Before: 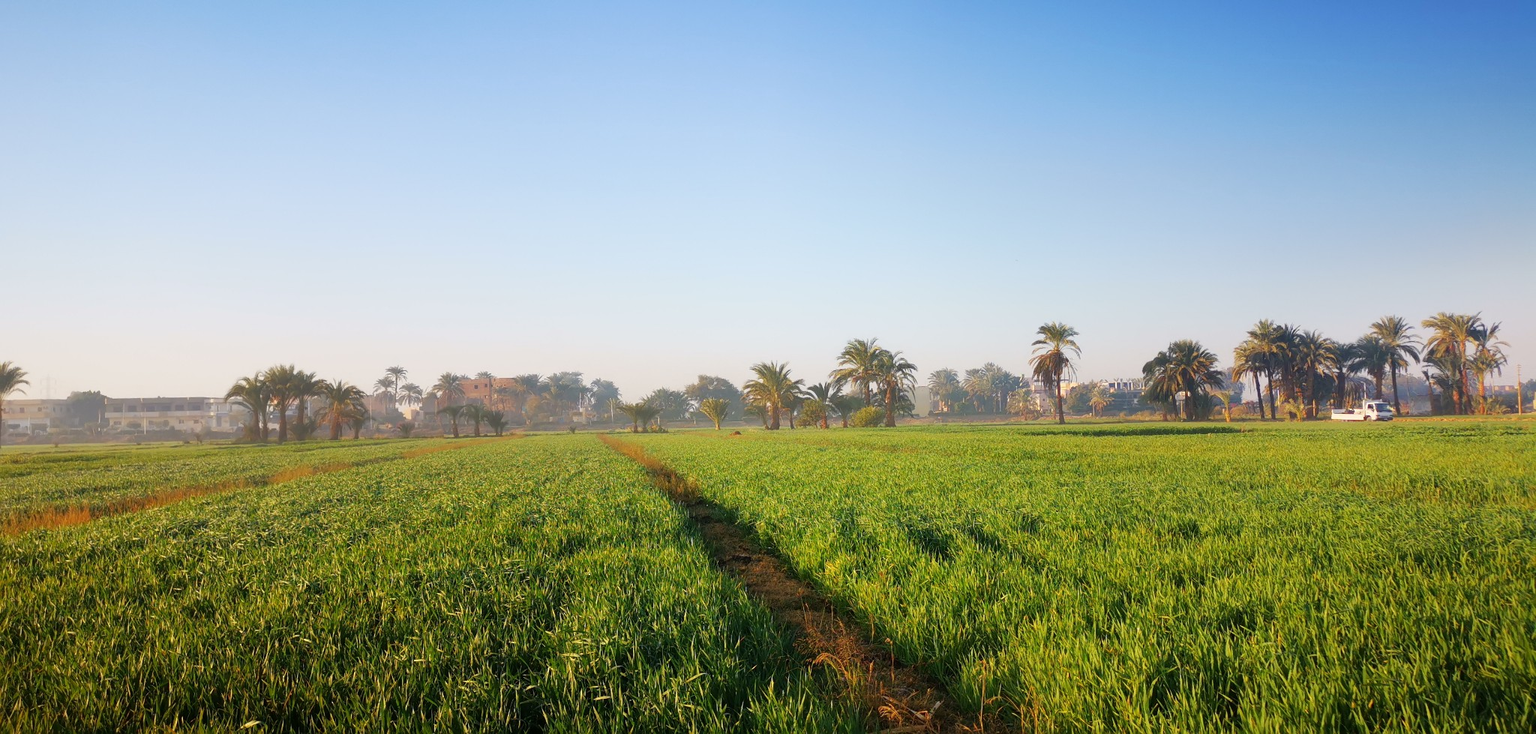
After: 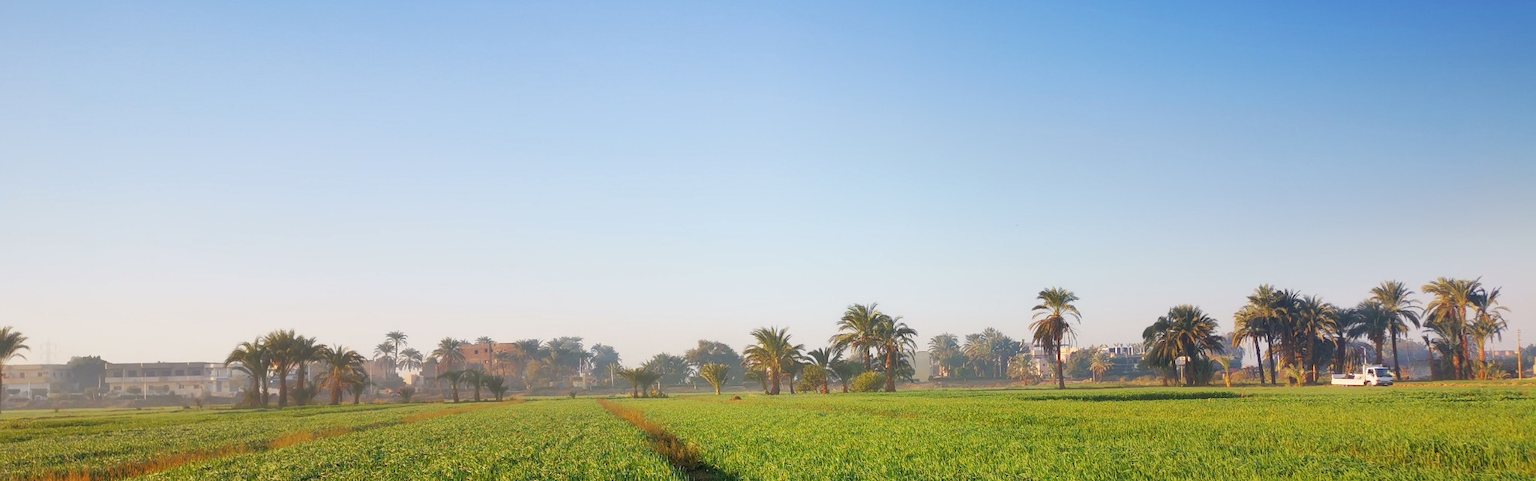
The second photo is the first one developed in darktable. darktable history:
crop and rotate: top 4.848%, bottom 29.503%
shadows and highlights: shadows 37.27, highlights -28.18, soften with gaussian
